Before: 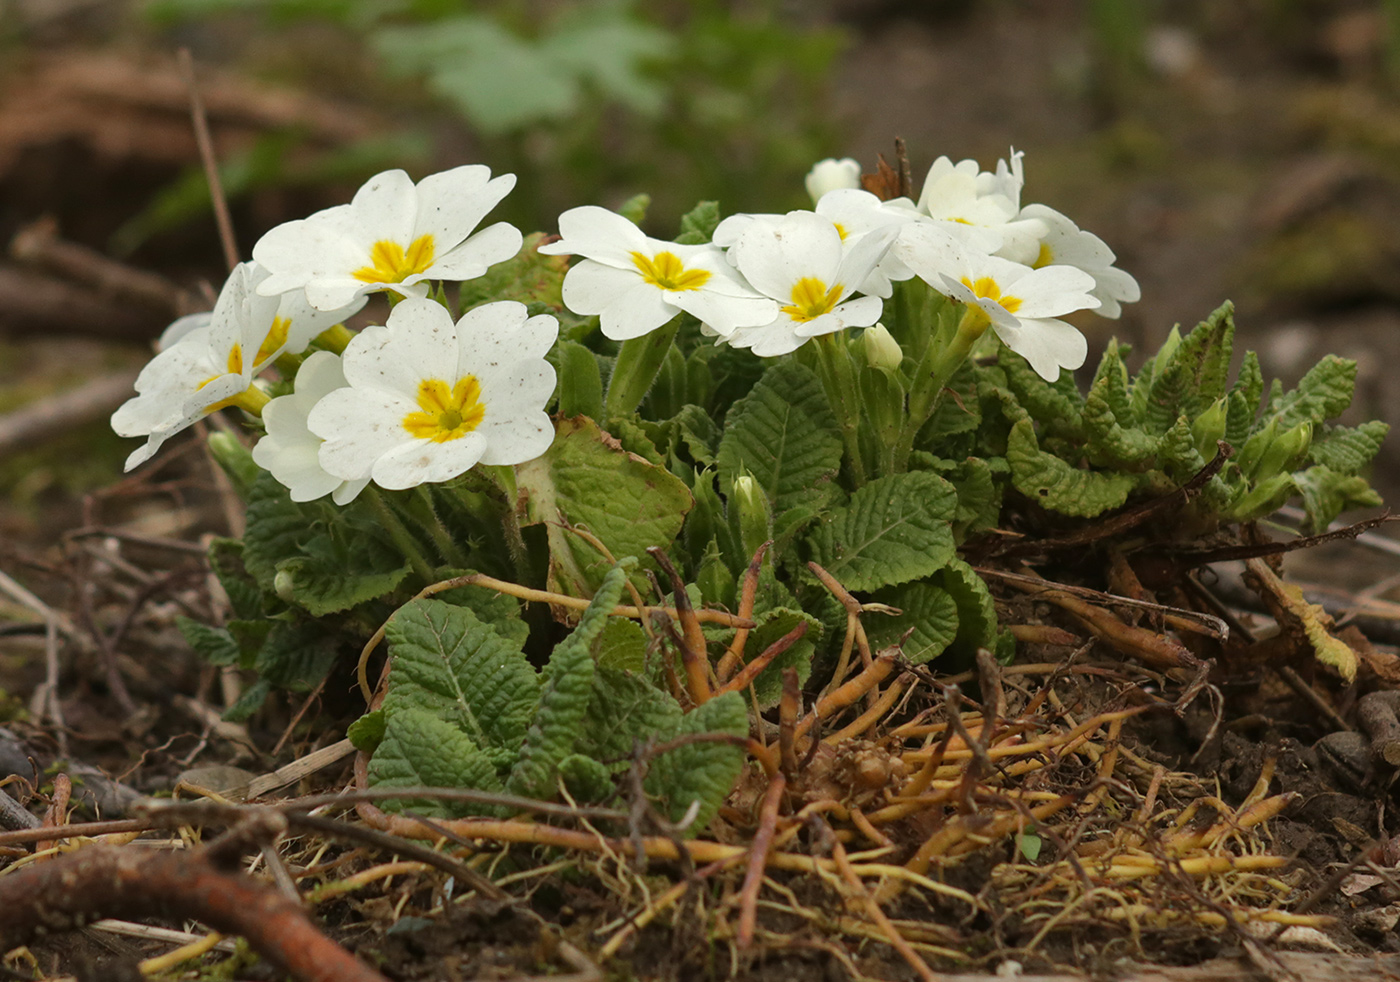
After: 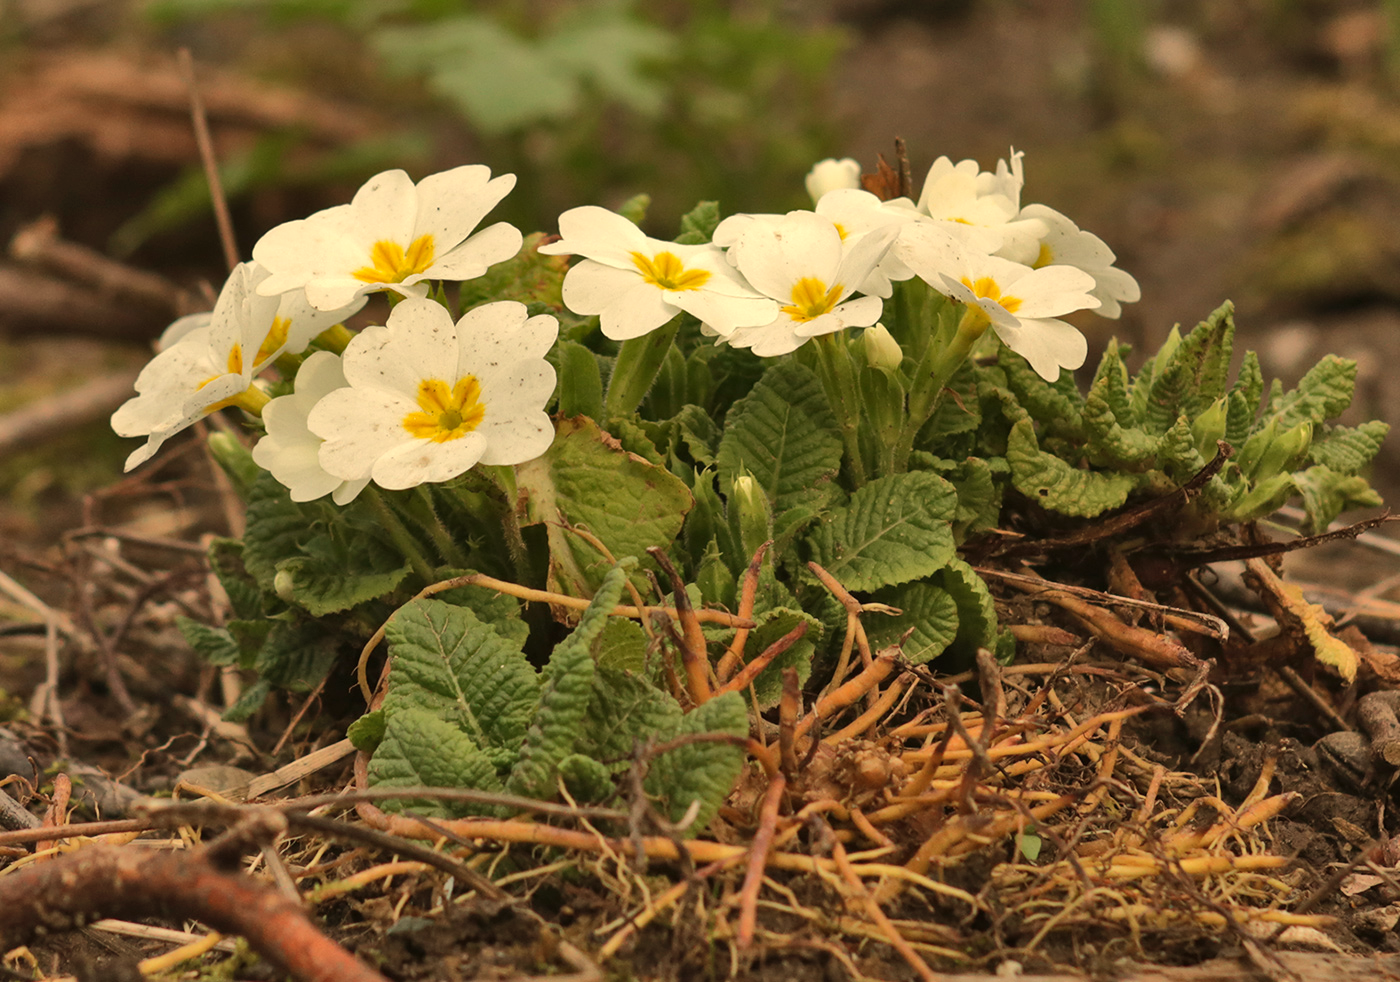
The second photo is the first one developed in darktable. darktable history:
shadows and highlights: shadows 60, highlights -60.23, soften with gaussian
white balance: red 1.138, green 0.996, blue 0.812
